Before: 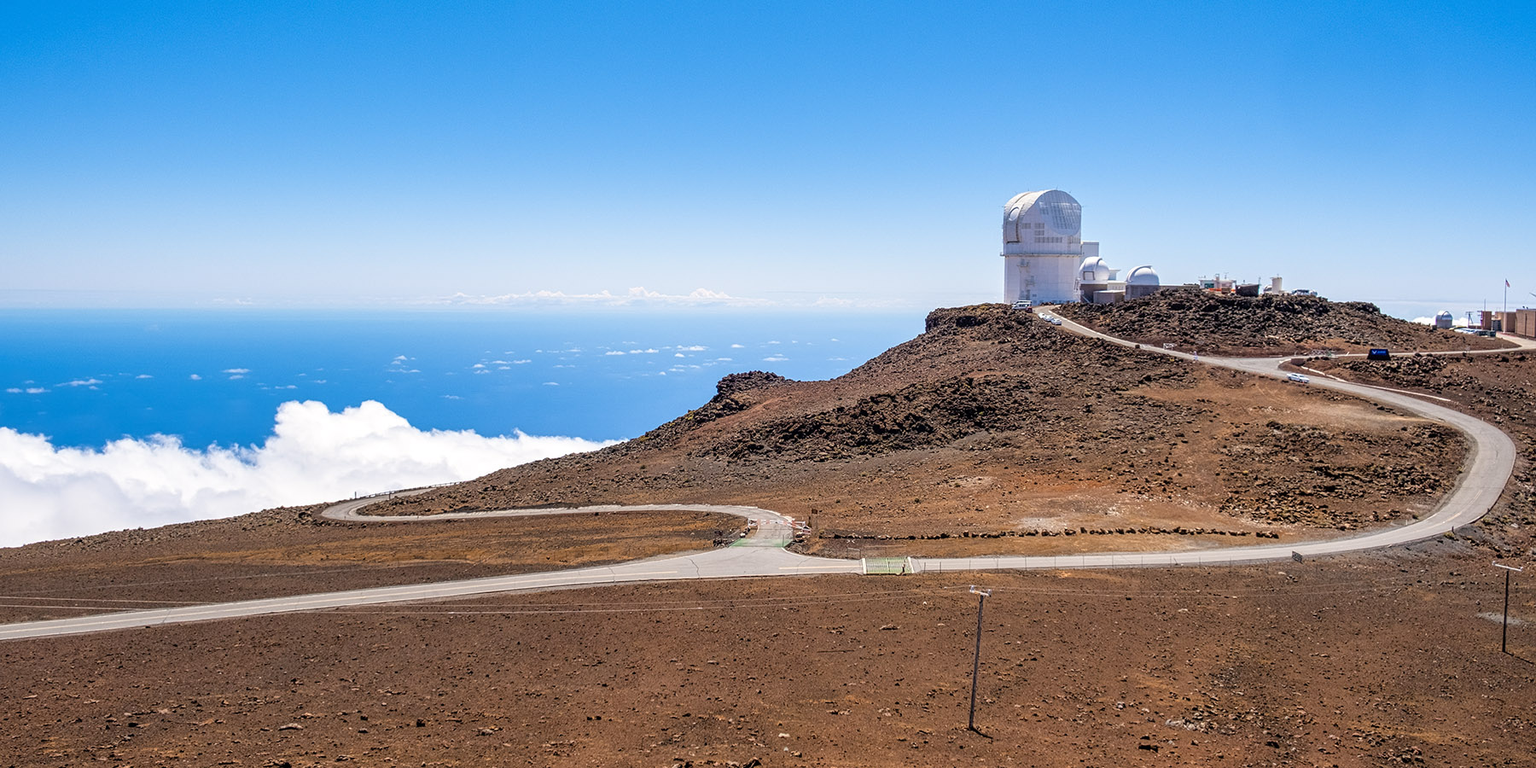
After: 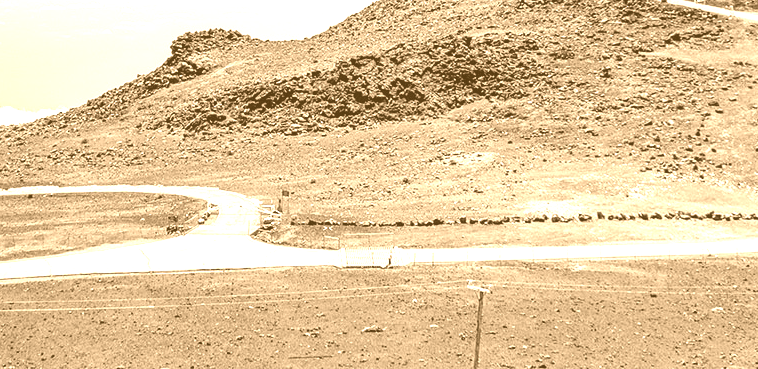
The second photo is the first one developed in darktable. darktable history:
crop: left 37.221%, top 45.169%, right 20.63%, bottom 13.777%
colorize: hue 28.8°, source mix 100%
exposure: exposure 0.785 EV, compensate highlight preservation false
